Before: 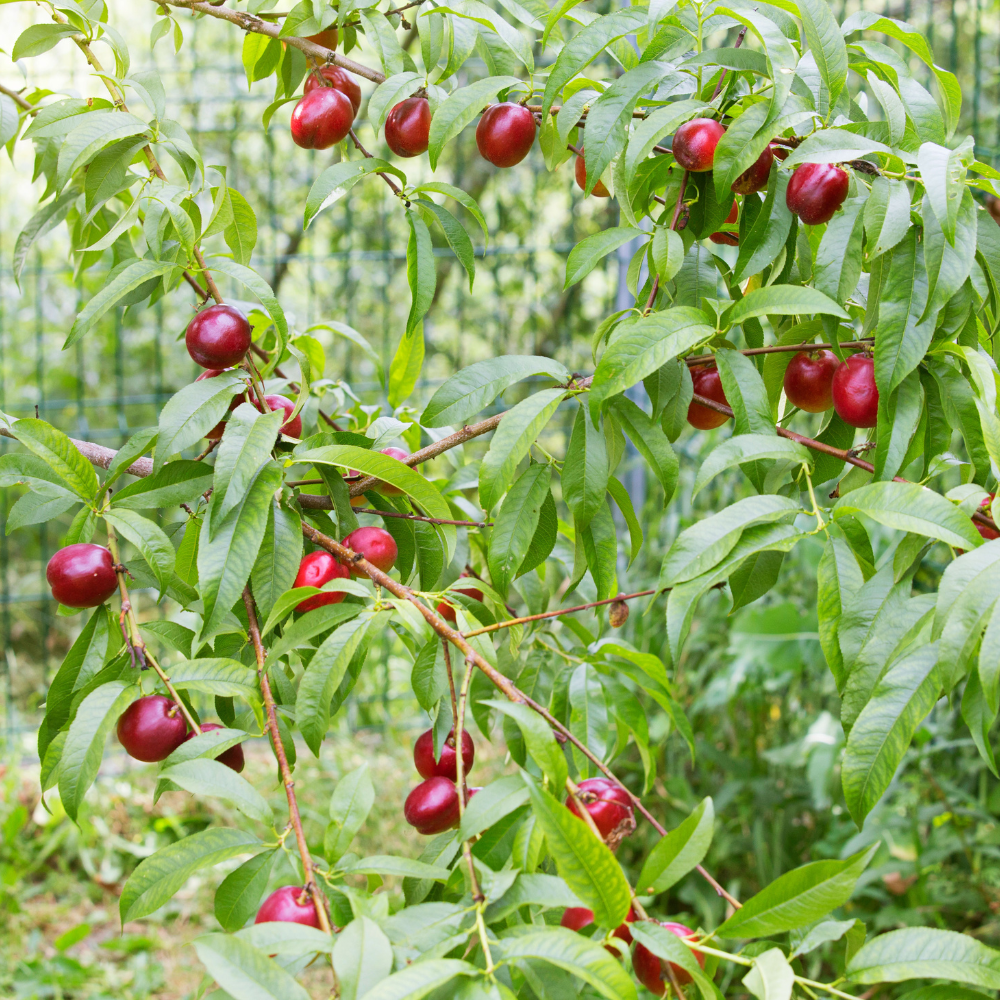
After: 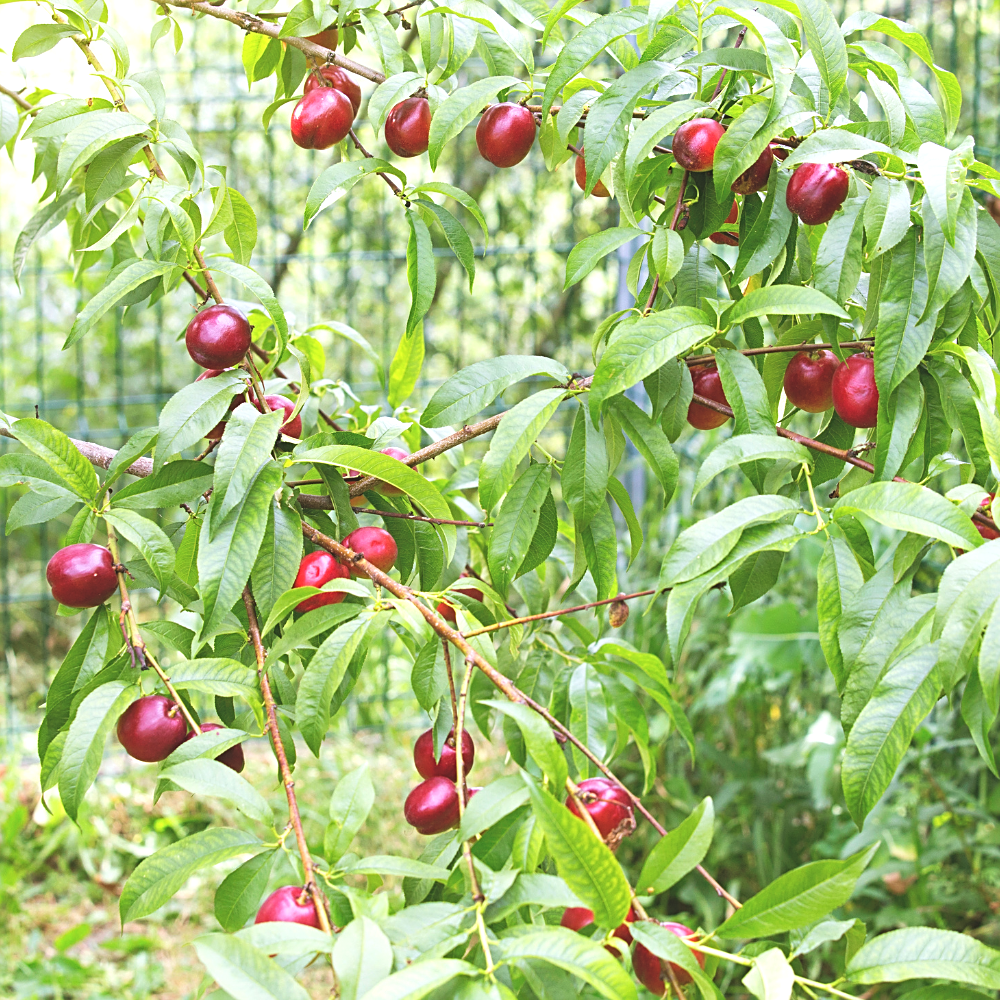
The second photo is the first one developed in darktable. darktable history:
sharpen: on, module defaults
tone equalizer: -8 EV -0.396 EV, -7 EV -0.418 EV, -6 EV -0.368 EV, -5 EV -0.212 EV, -3 EV 0.24 EV, -2 EV 0.347 EV, -1 EV 0.386 EV, +0 EV 0.395 EV
exposure: black level correction -0.016, compensate highlight preservation false
